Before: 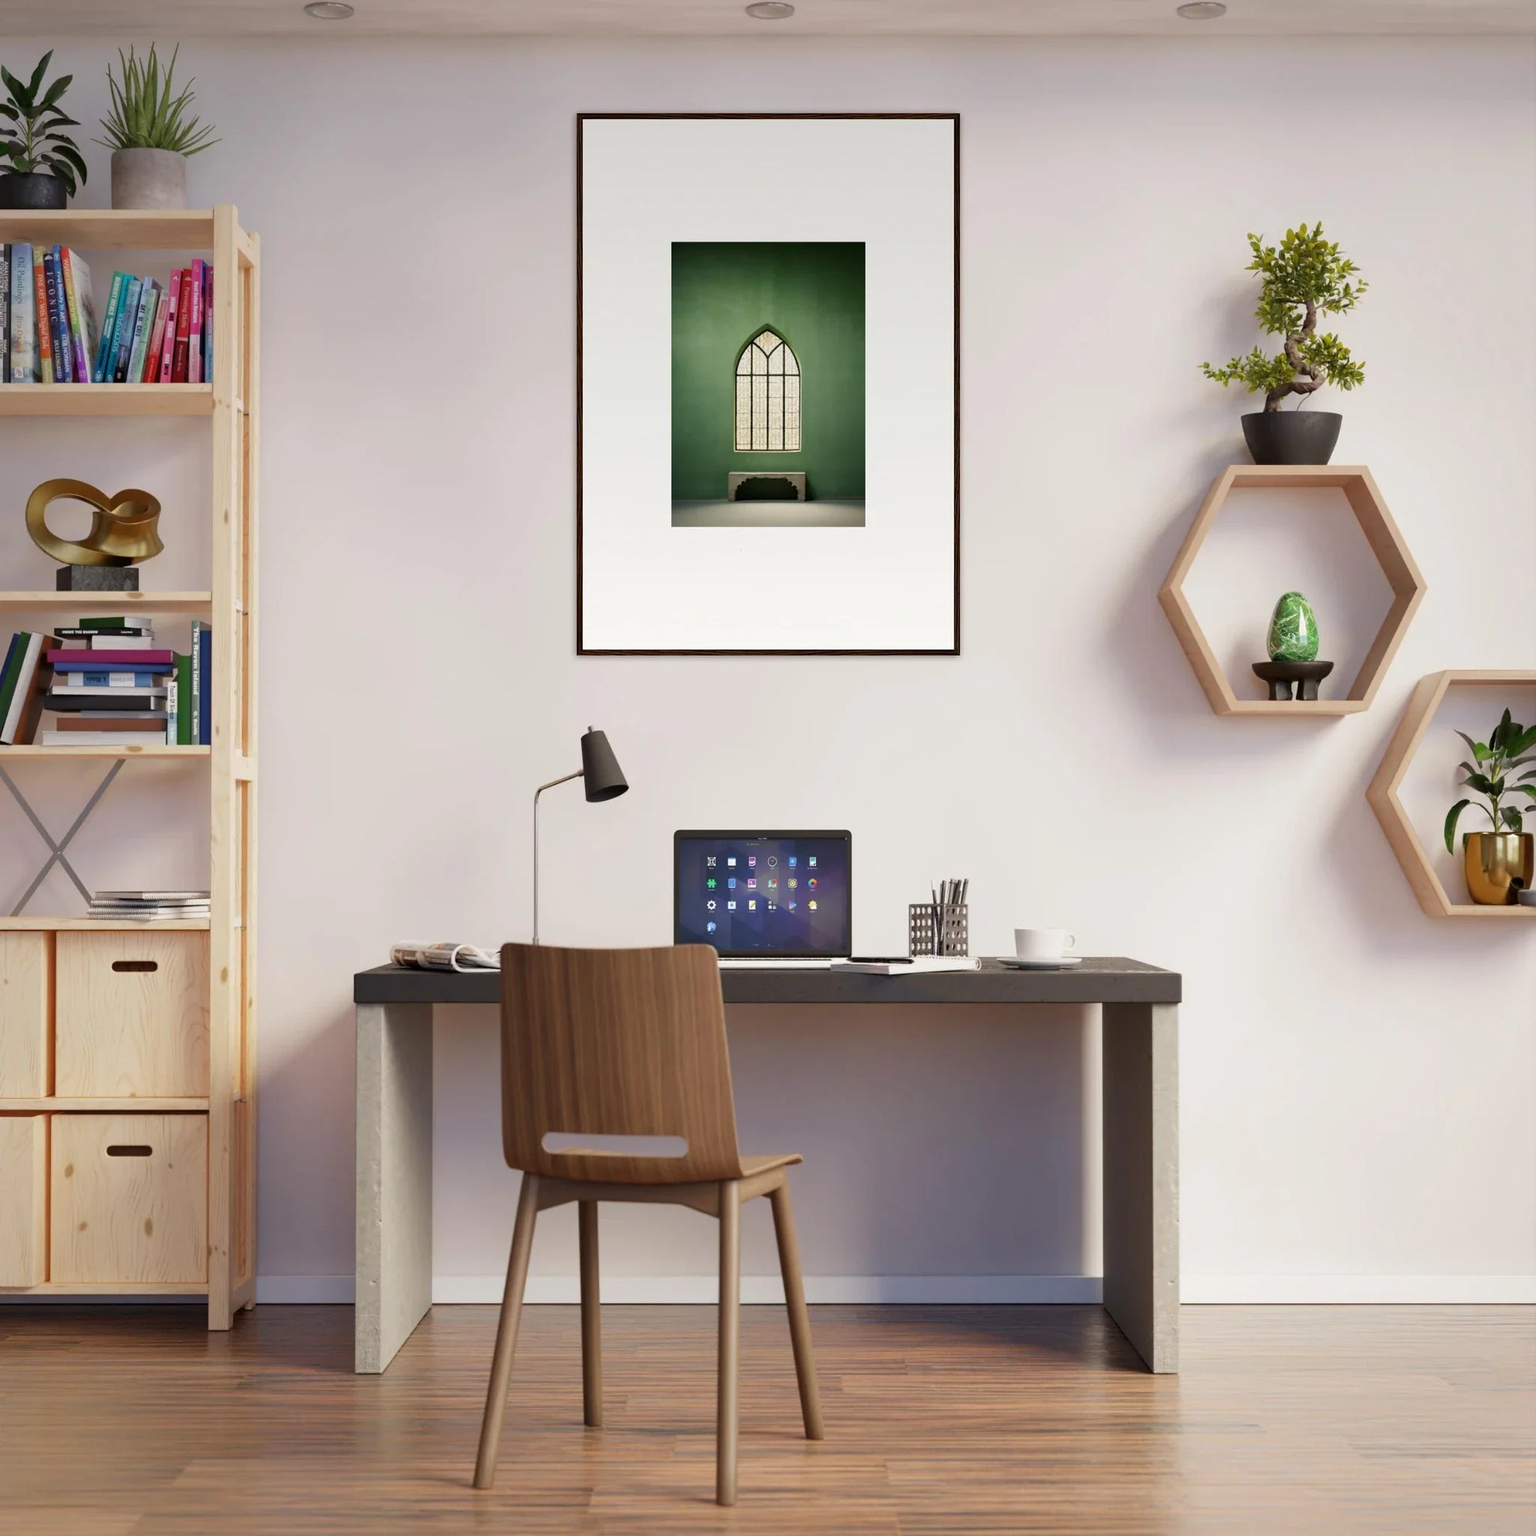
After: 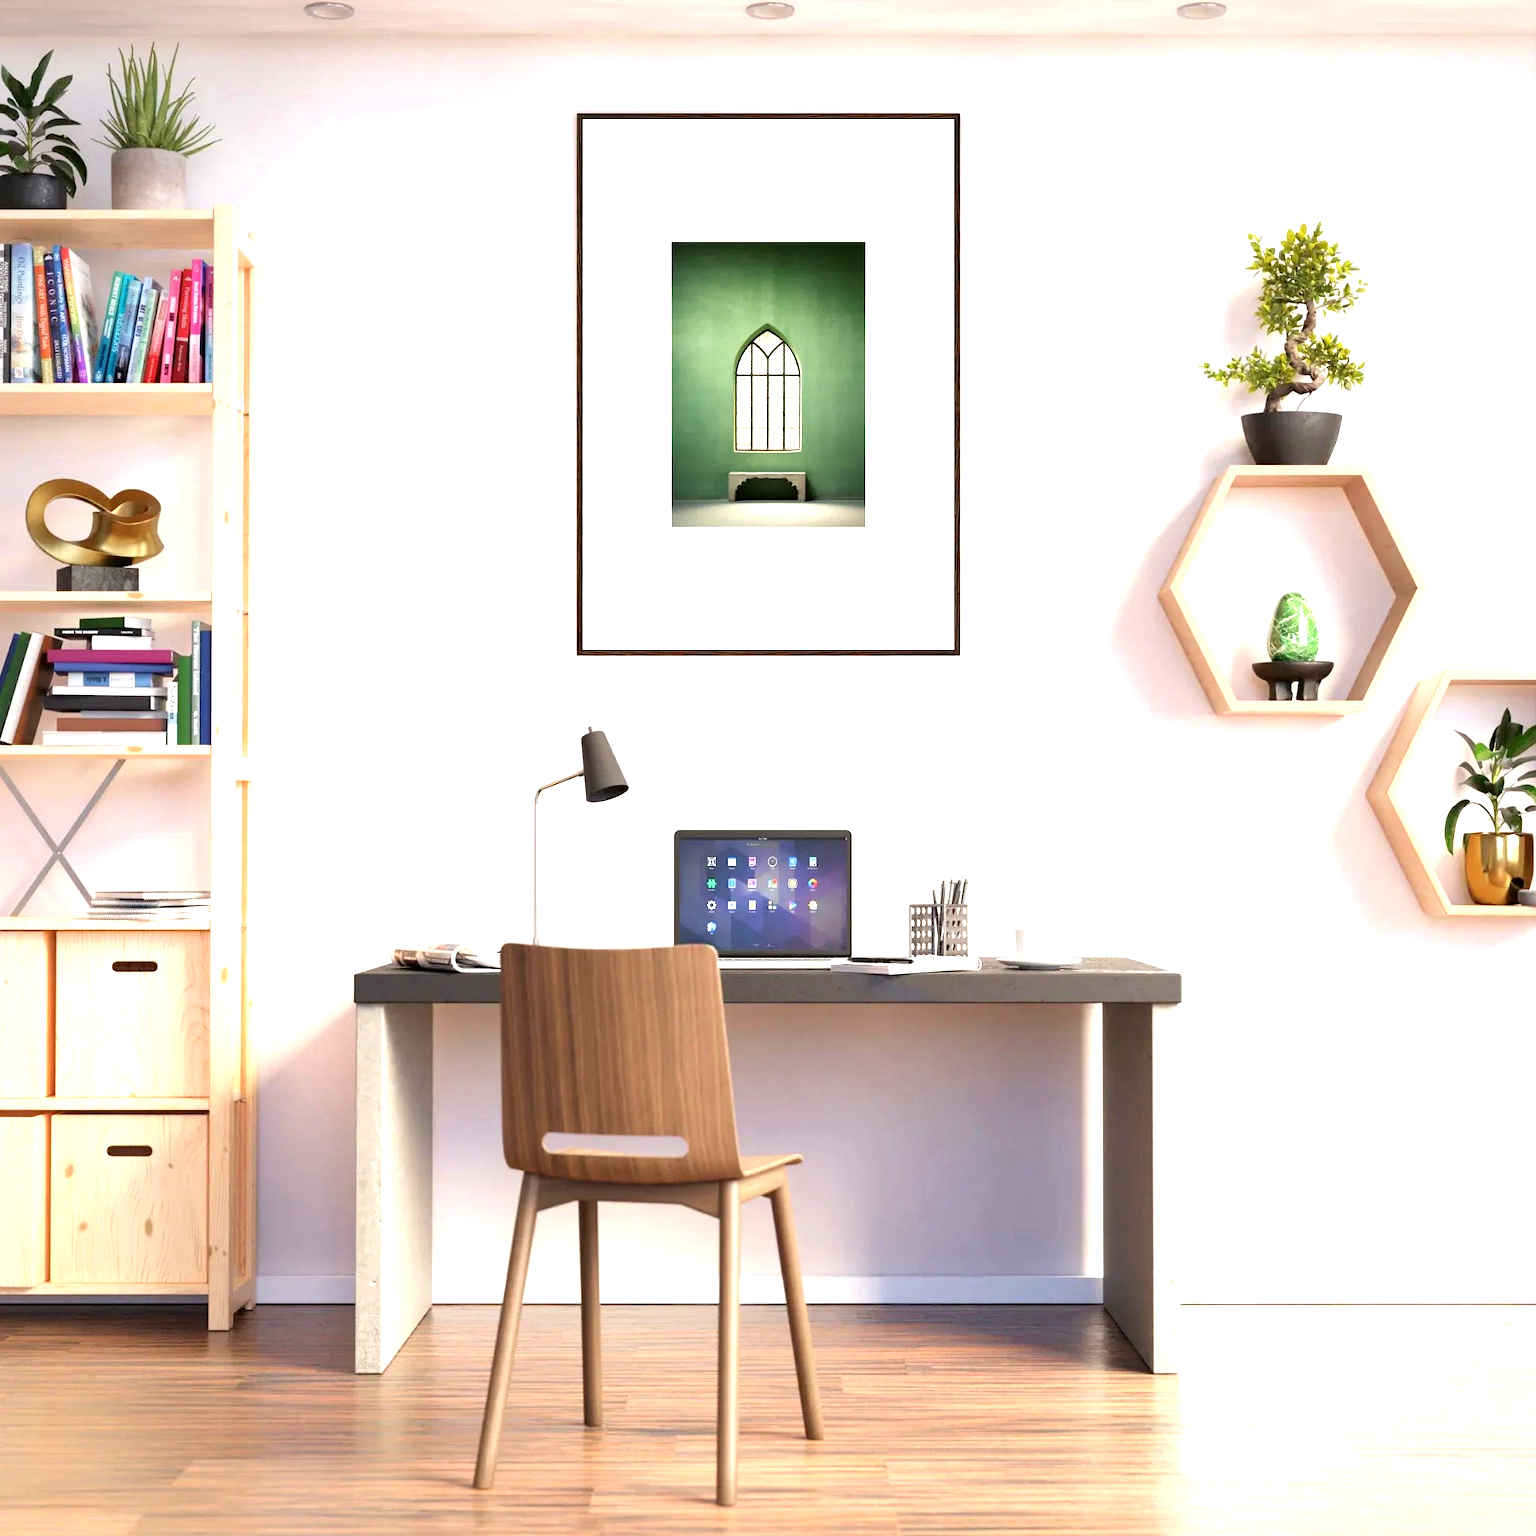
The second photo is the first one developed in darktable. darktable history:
exposure: black level correction 0.001, exposure 0.967 EV, compensate exposure bias true, compensate highlight preservation false
tone equalizer: -8 EV -0.436 EV, -7 EV -0.397 EV, -6 EV -0.348 EV, -5 EV -0.197 EV, -3 EV 0.201 EV, -2 EV 0.354 EV, -1 EV 0.388 EV, +0 EV 0.397 EV, mask exposure compensation -0.503 EV
